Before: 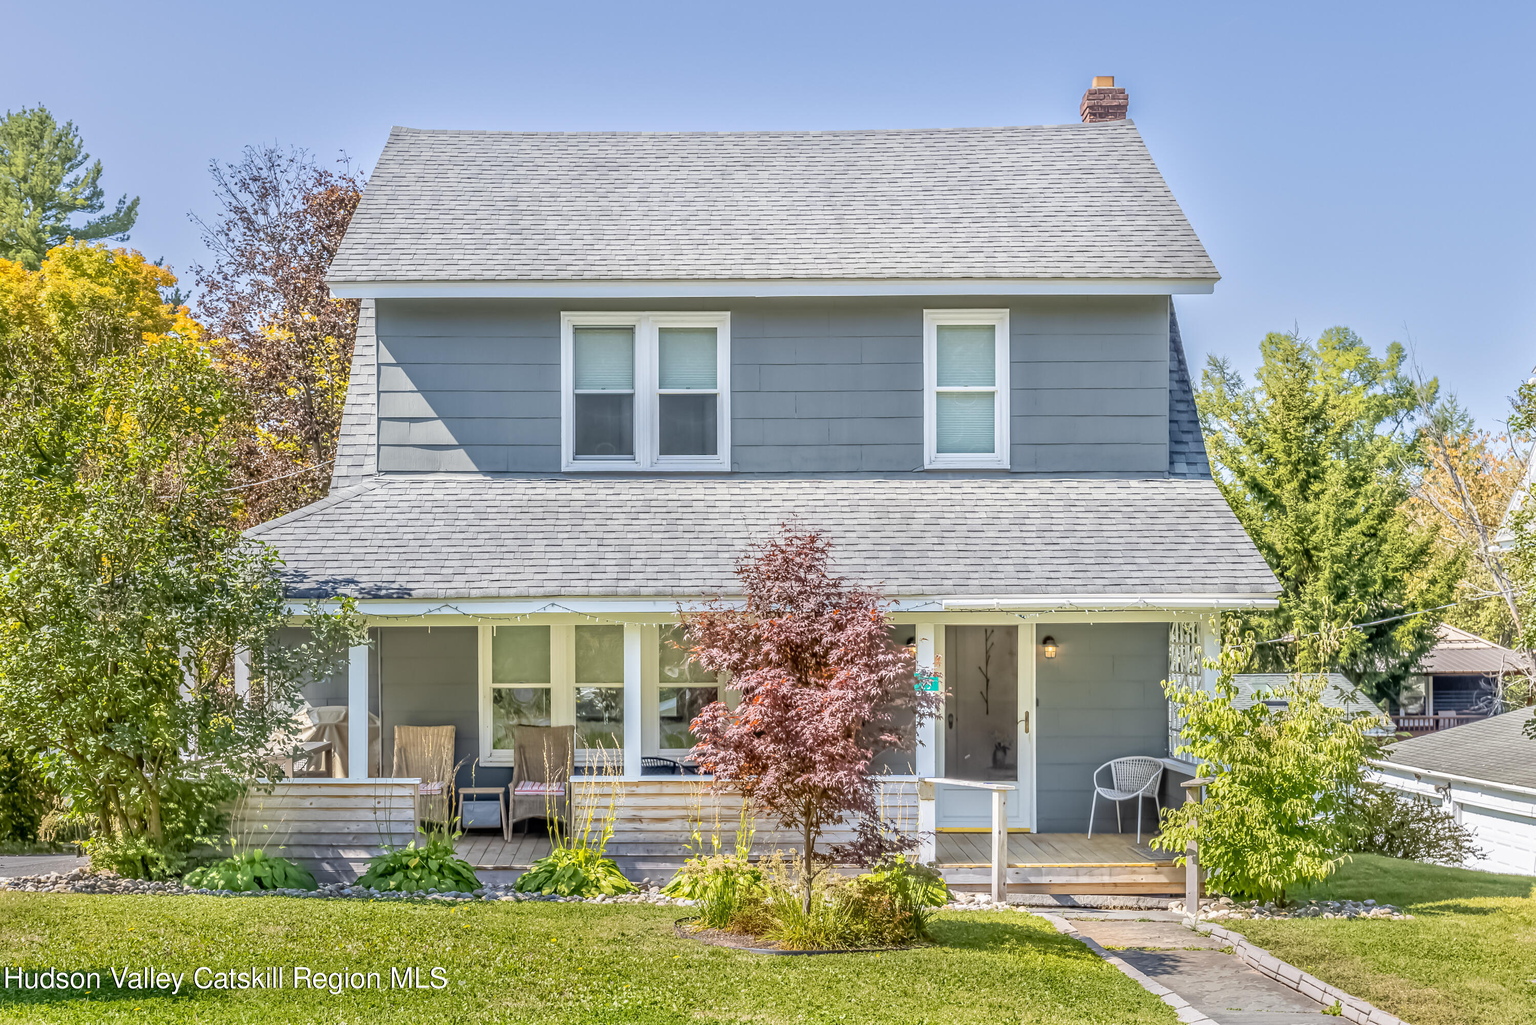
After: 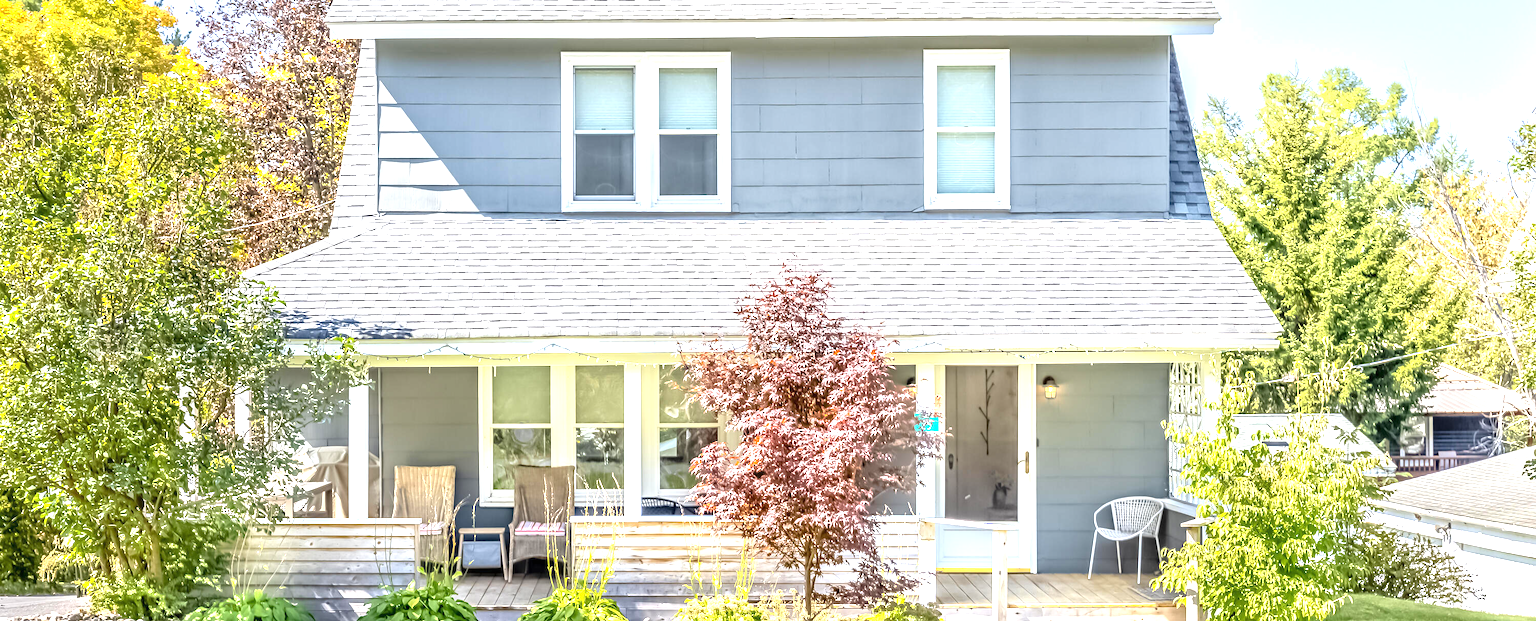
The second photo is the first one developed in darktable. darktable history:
exposure: black level correction 0, exposure 1.2 EV, compensate exposure bias true, compensate highlight preservation false
crop and rotate: top 25.357%, bottom 13.942%
